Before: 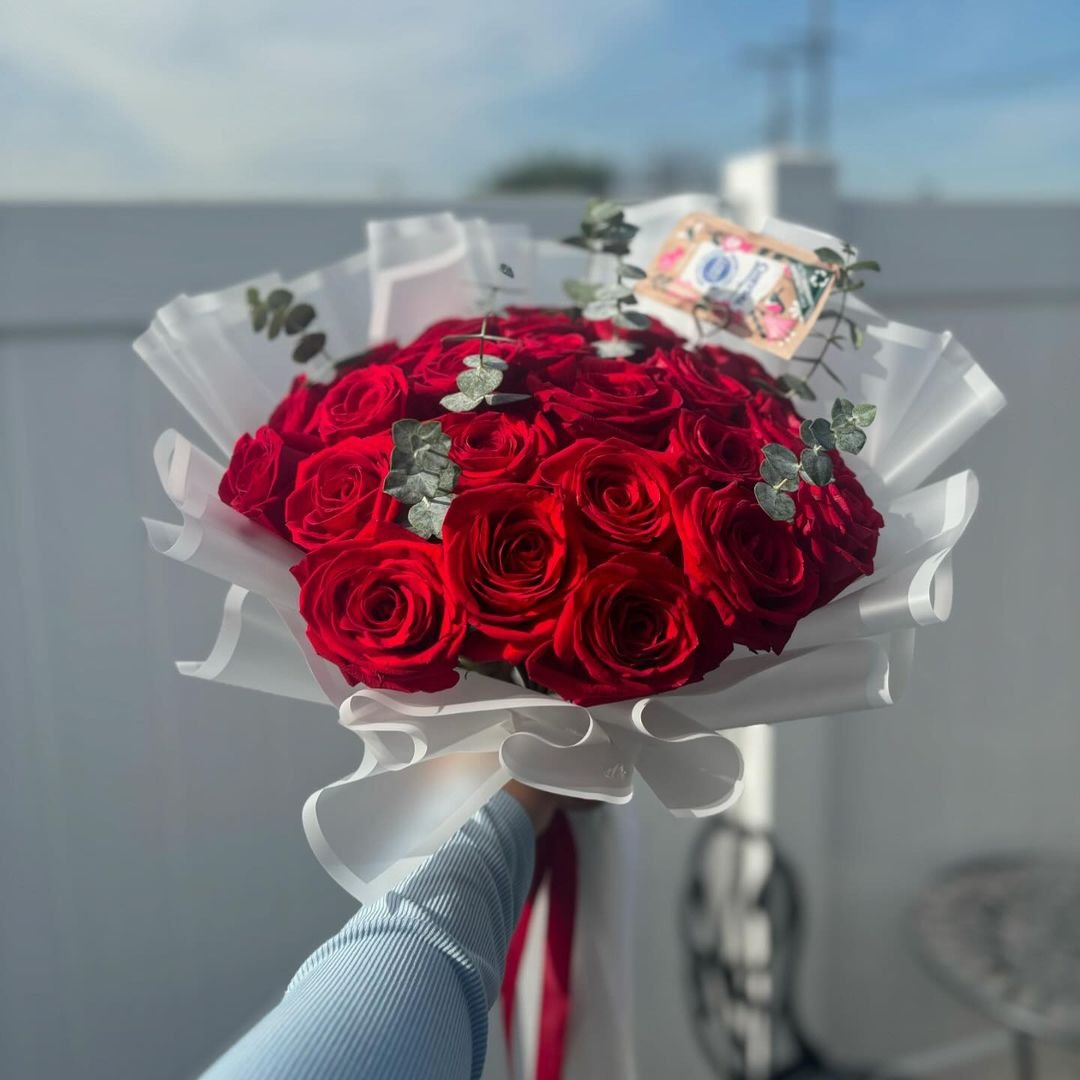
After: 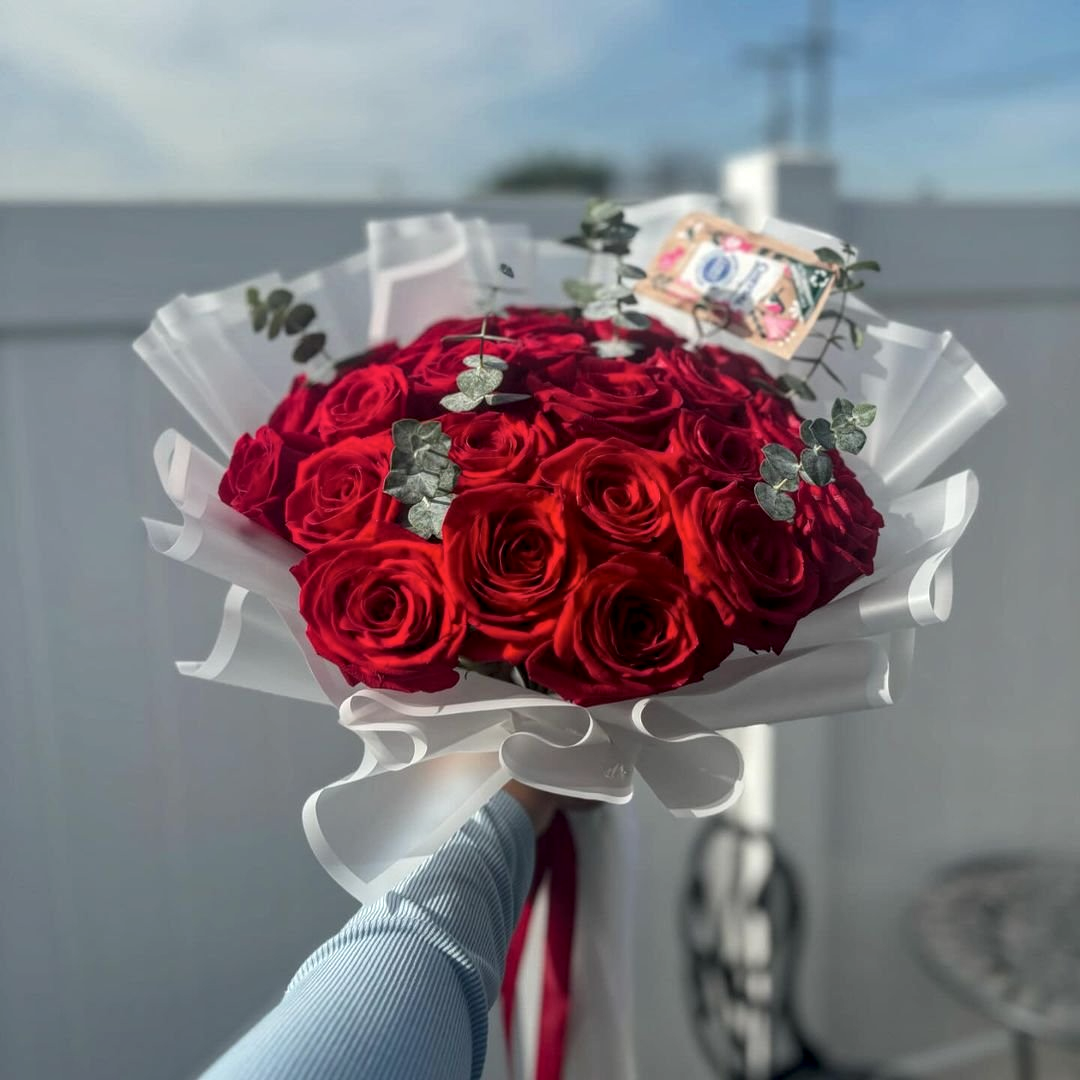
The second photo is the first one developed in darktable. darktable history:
local contrast: on, module defaults
contrast brightness saturation: saturation -0.04
